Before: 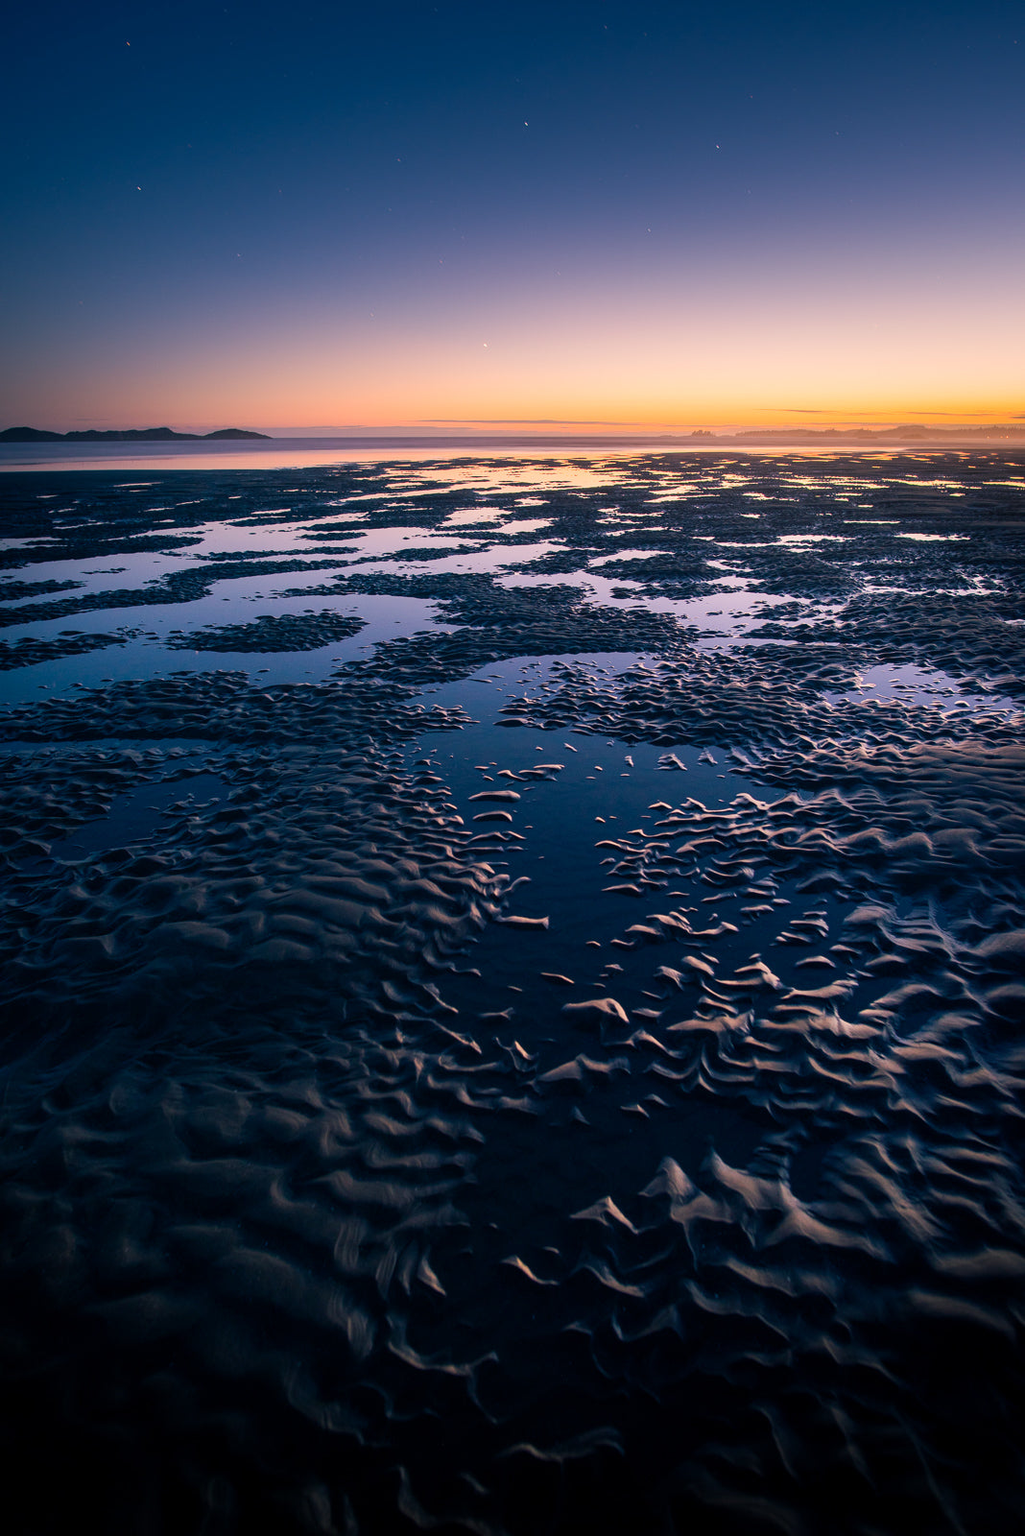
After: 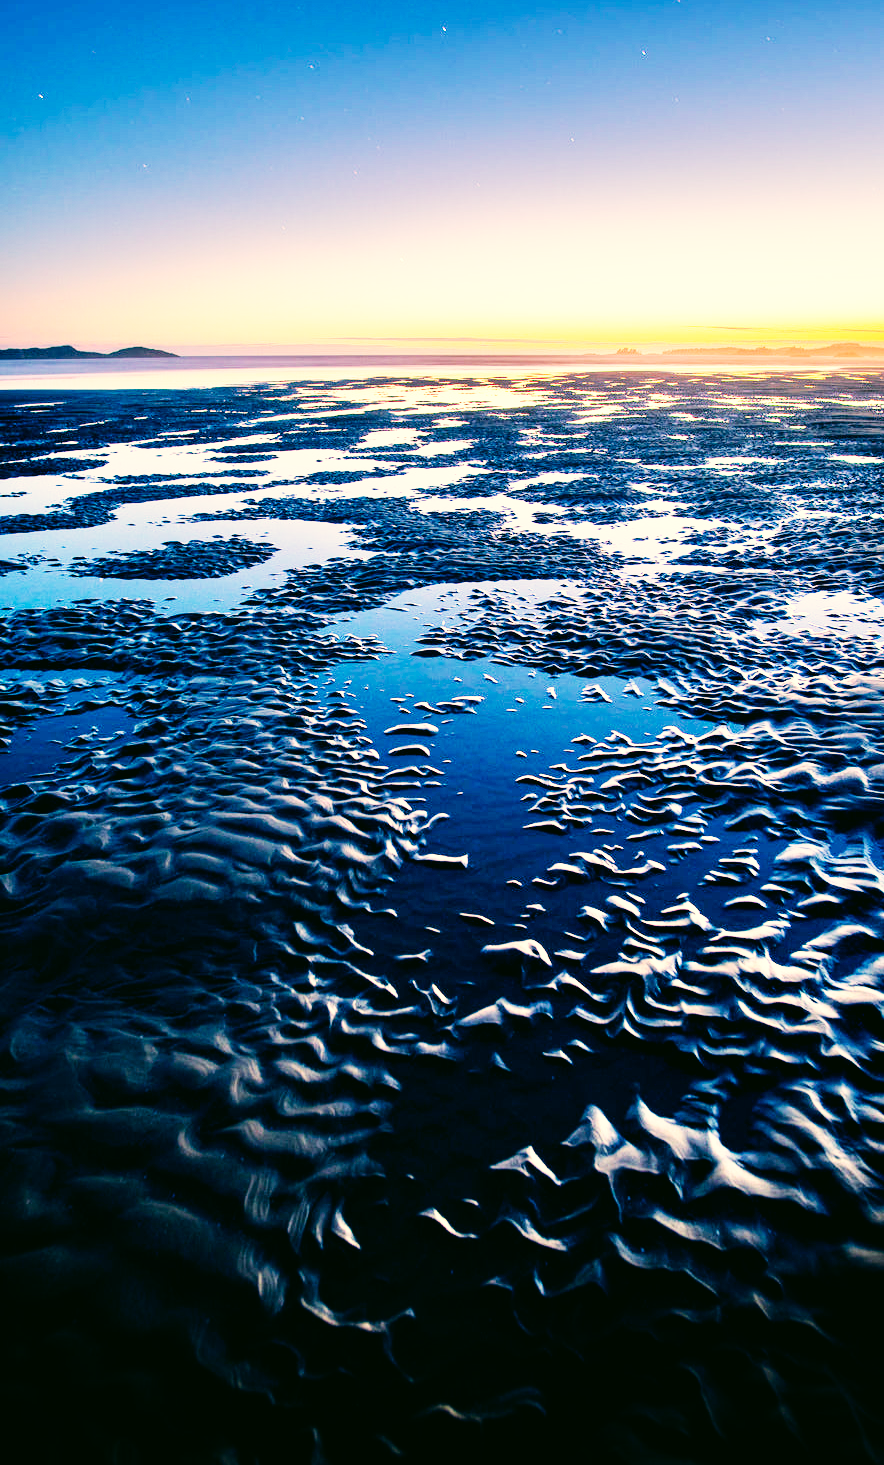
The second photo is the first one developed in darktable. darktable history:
base curve: curves: ch0 [(0, 0) (0.007, 0.004) (0.027, 0.03) (0.046, 0.07) (0.207, 0.54) (0.442, 0.872) (0.673, 0.972) (1, 1)], preserve colors none
tone equalizer: -7 EV 0.15 EV, -6 EV 0.6 EV, -5 EV 1.15 EV, -4 EV 1.33 EV, -3 EV 1.15 EV, -2 EV 0.6 EV, -1 EV 0.15 EV, mask exposure compensation -0.5 EV
color correction: highlights a* -0.482, highlights b* 9.48, shadows a* -9.48, shadows b* 0.803
contrast equalizer: octaves 7, y [[0.6 ×6], [0.55 ×6], [0 ×6], [0 ×6], [0 ×6]], mix 0.53
crop: left 9.807%, top 6.259%, right 7.334%, bottom 2.177%
